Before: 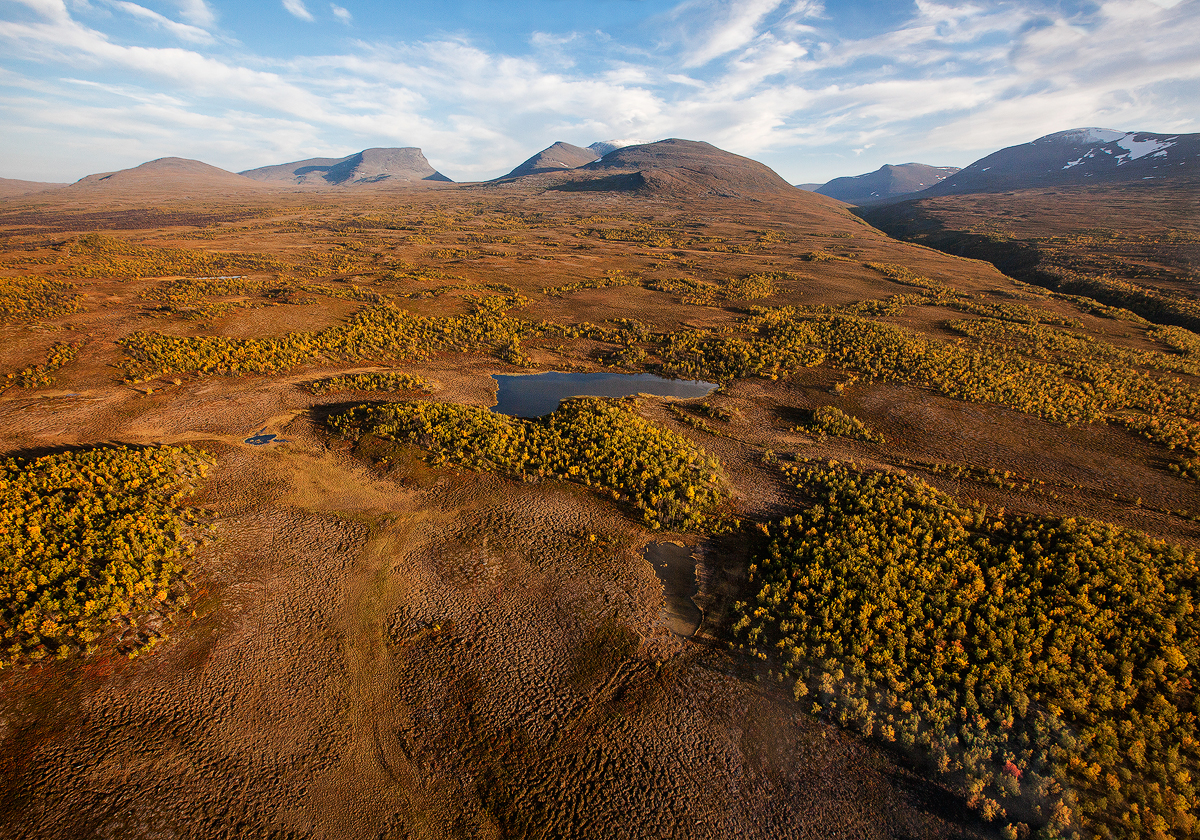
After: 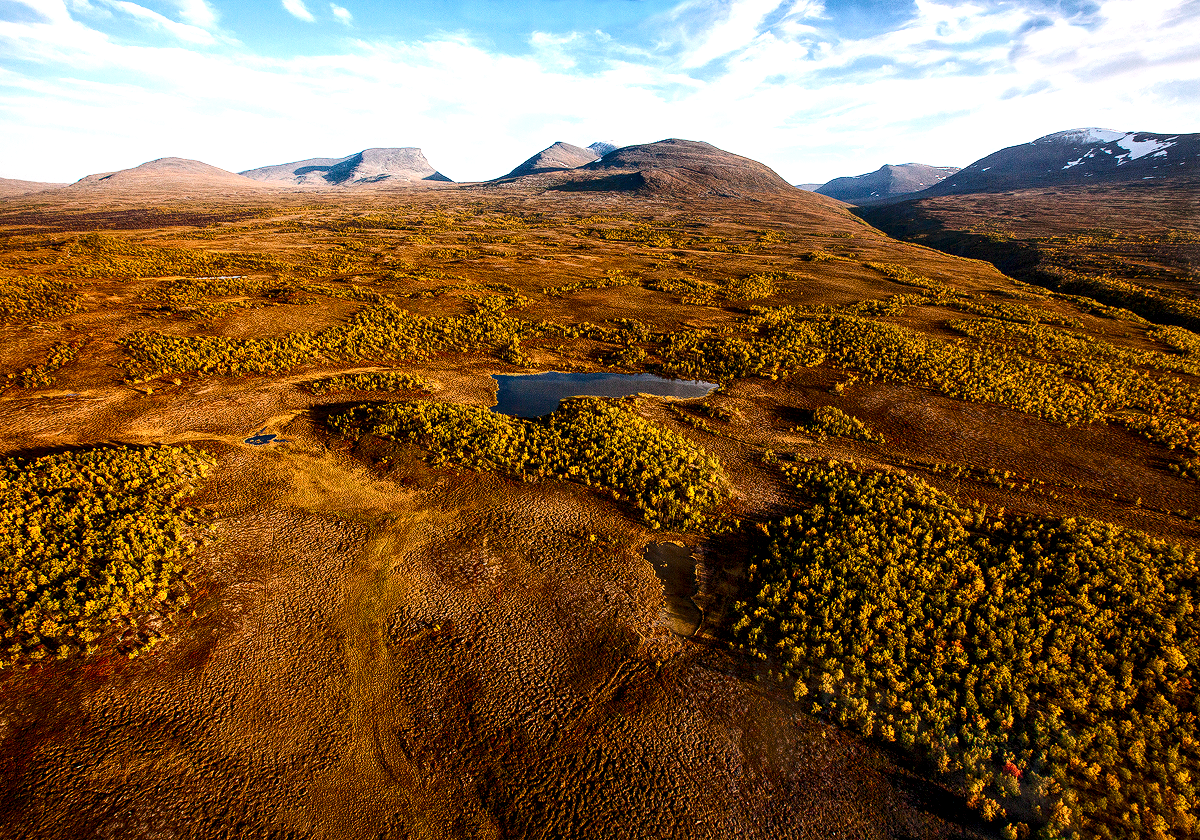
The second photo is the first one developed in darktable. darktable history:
tone equalizer: -8 EV 0.275 EV, -7 EV 0.378 EV, -6 EV 0.391 EV, -5 EV 0.26 EV, -3 EV -0.269 EV, -2 EV -0.393 EV, -1 EV -0.416 EV, +0 EV -0.229 EV, smoothing 1
contrast brightness saturation: contrast 0.287
local contrast: highlights 103%, shadows 103%, detail 201%, midtone range 0.2
color balance rgb: highlights gain › chroma 0.181%, highlights gain › hue 332.42°, perceptual saturation grading › global saturation 20.421%, perceptual saturation grading › highlights -19.916%, perceptual saturation grading › shadows 29.827%, perceptual brilliance grading › global brilliance 20.29%
